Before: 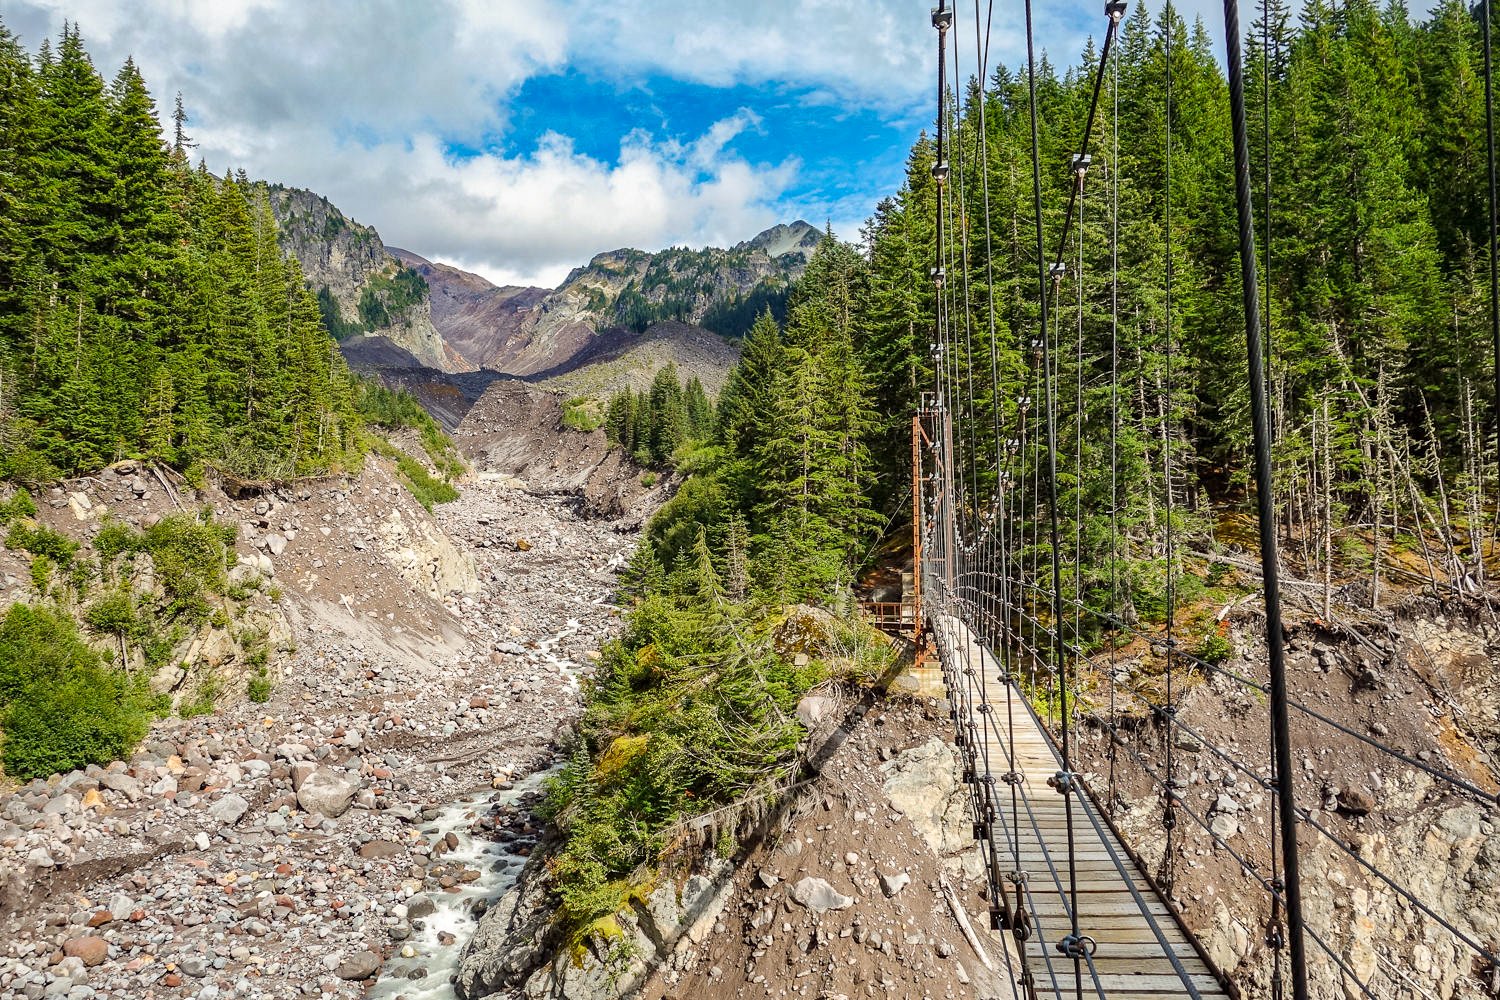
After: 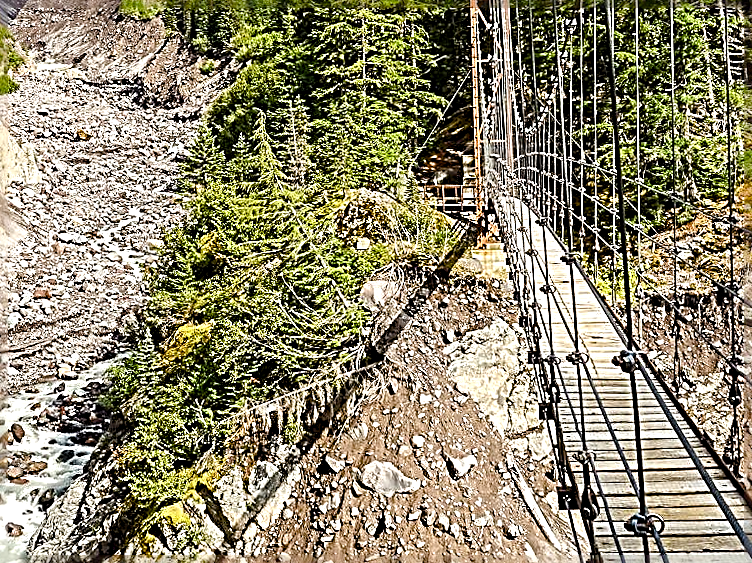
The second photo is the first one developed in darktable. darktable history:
crop: left 29.672%, top 41.786%, right 20.851%, bottom 3.487%
sharpen: radius 3.158, amount 1.731
rotate and perspective: rotation -1.17°, automatic cropping off
tone equalizer: -8 EV -0.417 EV, -7 EV -0.389 EV, -6 EV -0.333 EV, -5 EV -0.222 EV, -3 EV 0.222 EV, -2 EV 0.333 EV, -1 EV 0.389 EV, +0 EV 0.417 EV, edges refinement/feathering 500, mask exposure compensation -1.57 EV, preserve details no
color balance rgb: perceptual saturation grading › global saturation 20%, perceptual saturation grading › highlights -25%, perceptual saturation grading › shadows 50%
